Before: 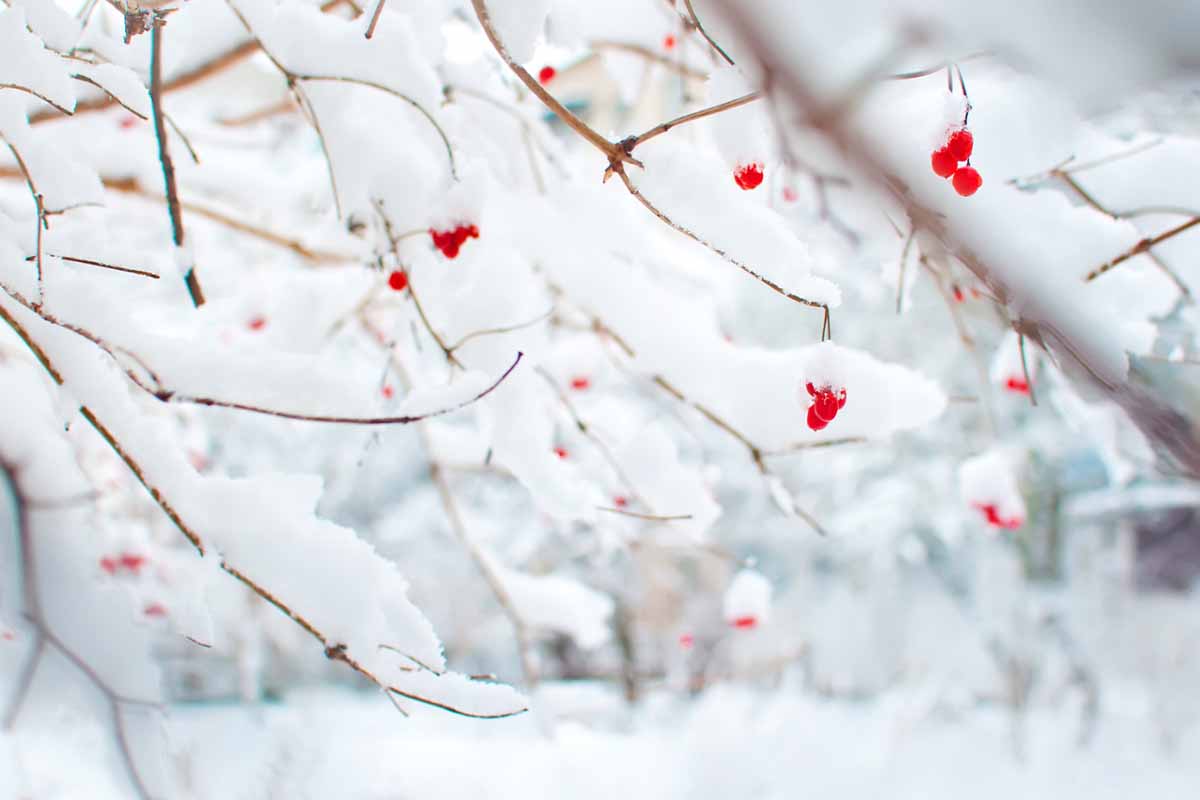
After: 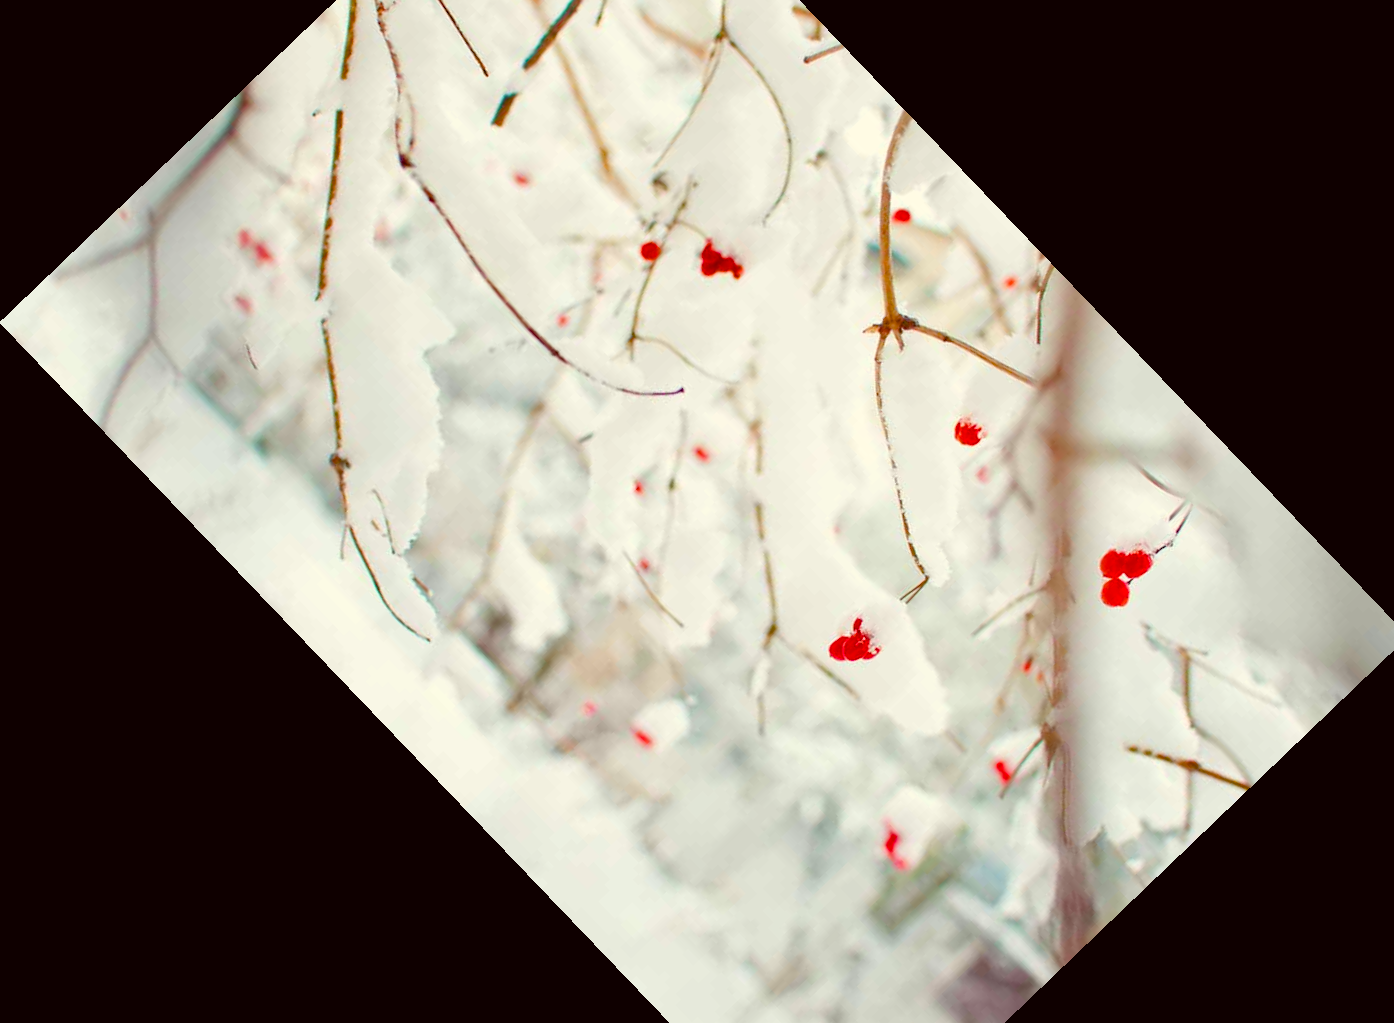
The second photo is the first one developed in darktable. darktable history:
color balance: lift [1.001, 1.007, 1, 0.993], gamma [1.023, 1.026, 1.01, 0.974], gain [0.964, 1.059, 1.073, 0.927]
crop and rotate: angle -46.26°, top 16.234%, right 0.912%, bottom 11.704%
color balance rgb: perceptual saturation grading › global saturation 35%, perceptual saturation grading › highlights -30%, perceptual saturation grading › shadows 35%, perceptual brilliance grading › global brilliance 3%, perceptual brilliance grading › highlights -3%, perceptual brilliance grading › shadows 3%
